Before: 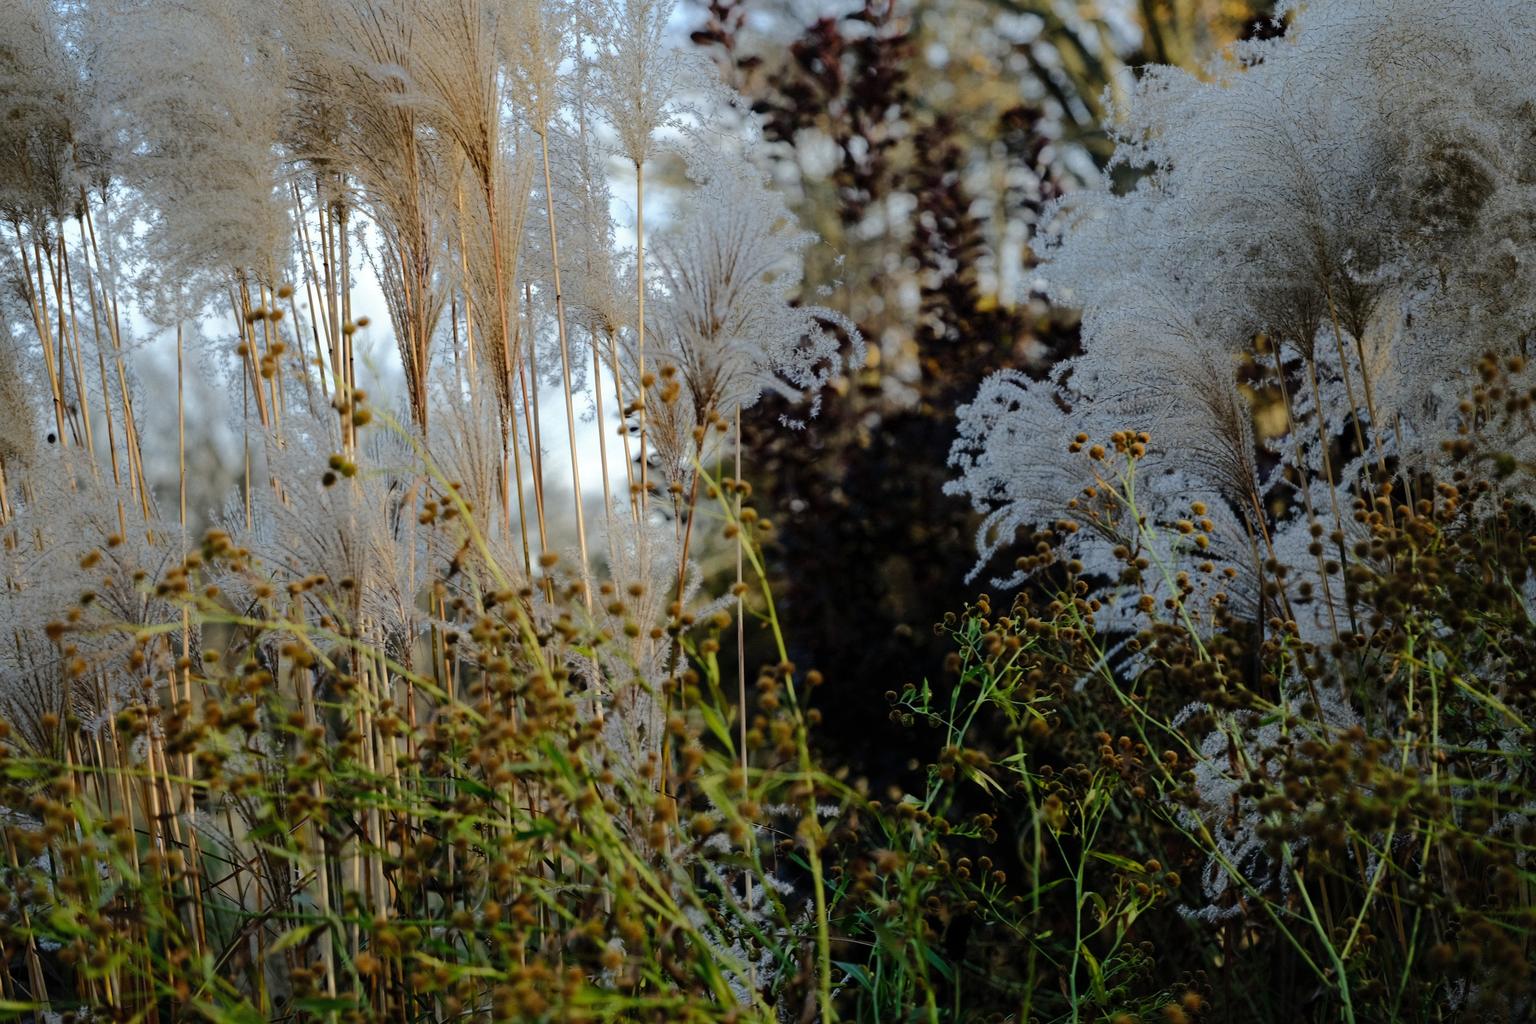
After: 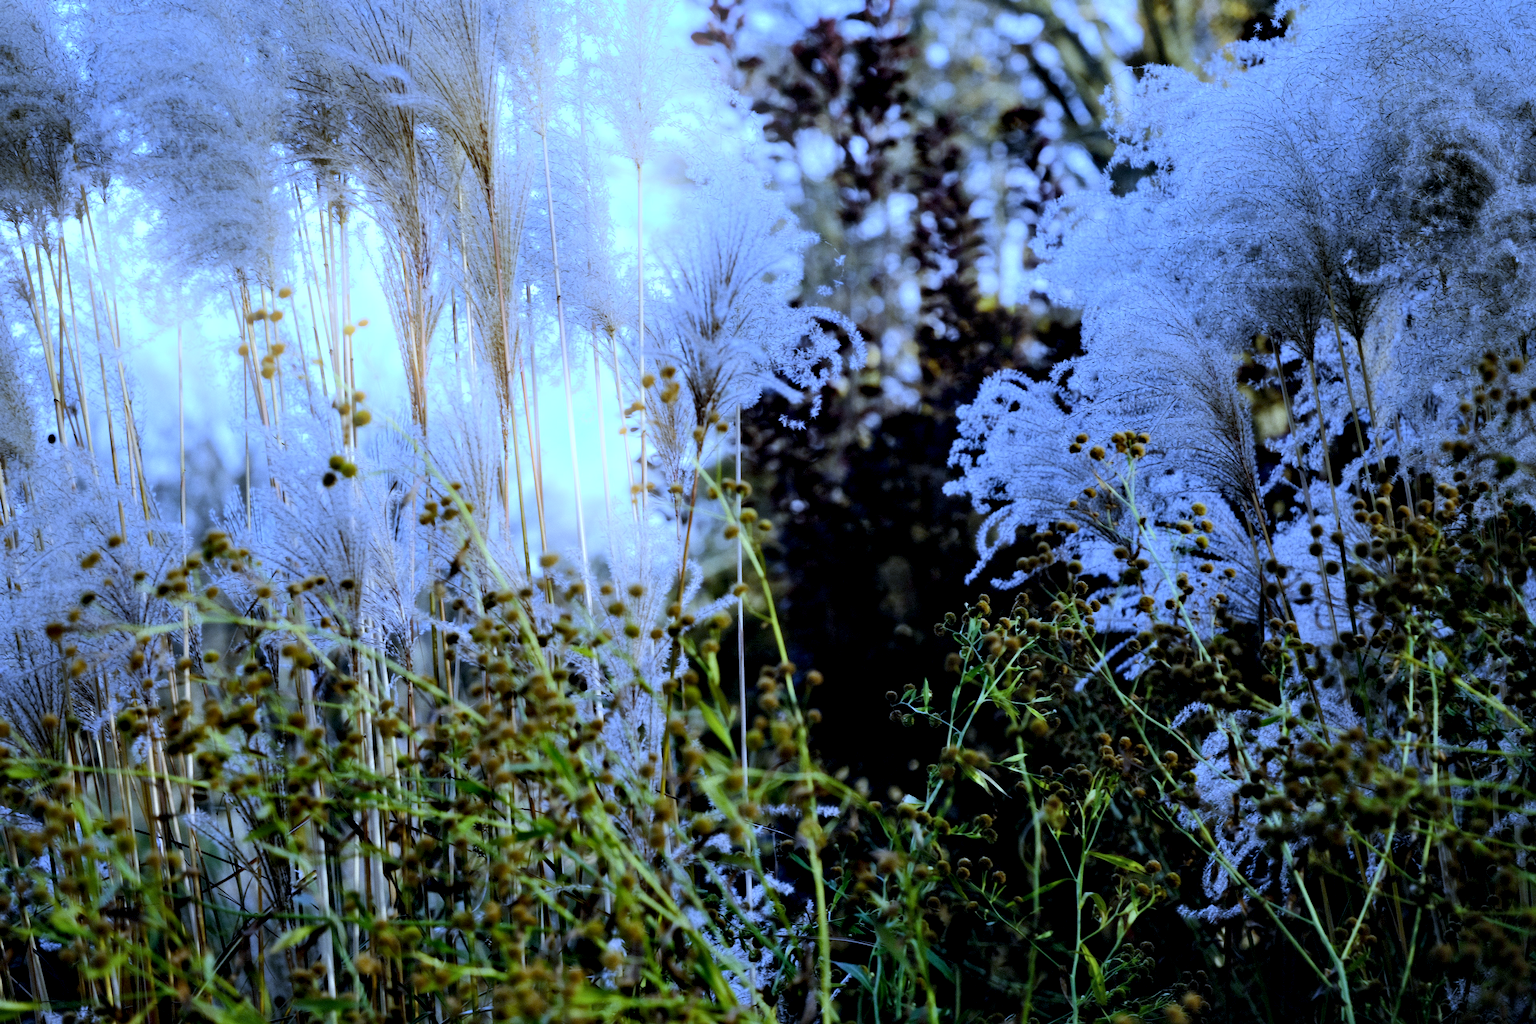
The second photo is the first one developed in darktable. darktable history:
bloom: on, module defaults
contrast equalizer: y [[0.536, 0.565, 0.581, 0.516, 0.52, 0.491], [0.5 ×6], [0.5 ×6], [0 ×6], [0 ×6]]
exposure: black level correction 0.003, exposure 0.383 EV, compensate highlight preservation false
white balance: red 0.766, blue 1.537
